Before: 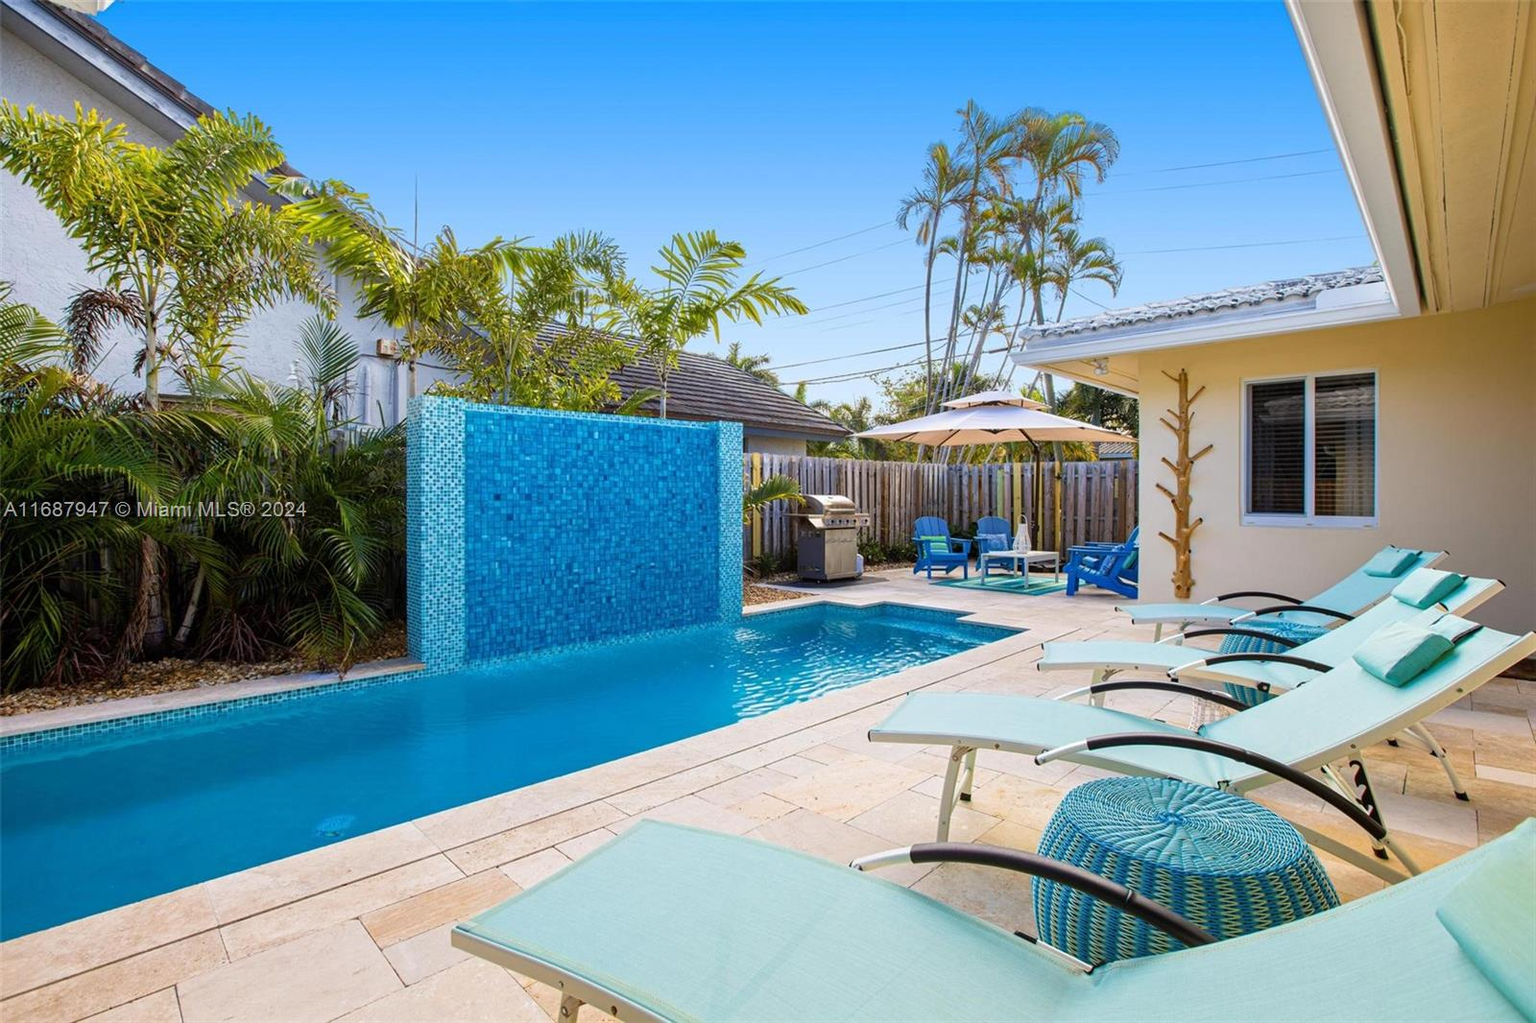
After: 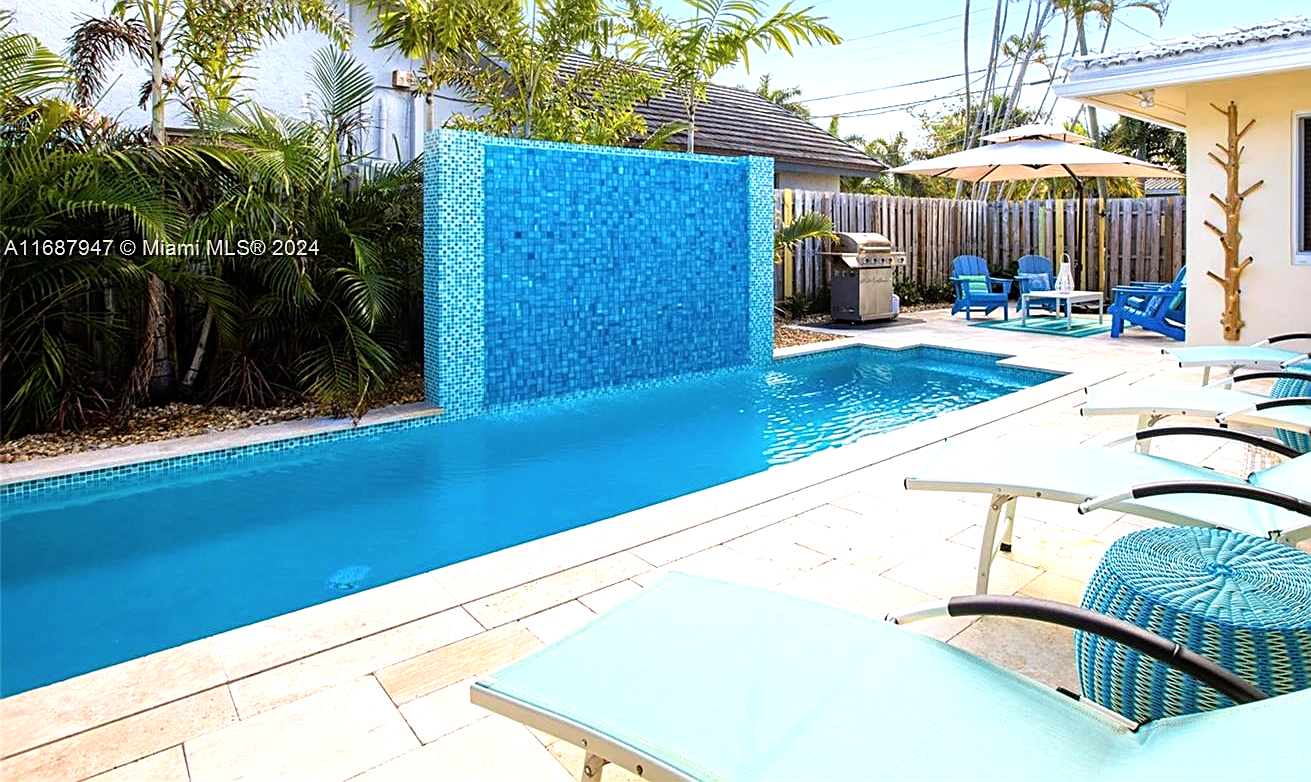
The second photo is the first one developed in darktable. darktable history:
sharpen: on, module defaults
color correction: highlights b* -0.045, saturation 0.976
tone equalizer: -8 EV -0.773 EV, -7 EV -0.678 EV, -6 EV -0.625 EV, -5 EV -0.422 EV, -3 EV 0.401 EV, -2 EV 0.6 EV, -1 EV 0.692 EV, +0 EV 0.725 EV, mask exposure compensation -0.487 EV
crop: top 26.574%, right 18.05%
